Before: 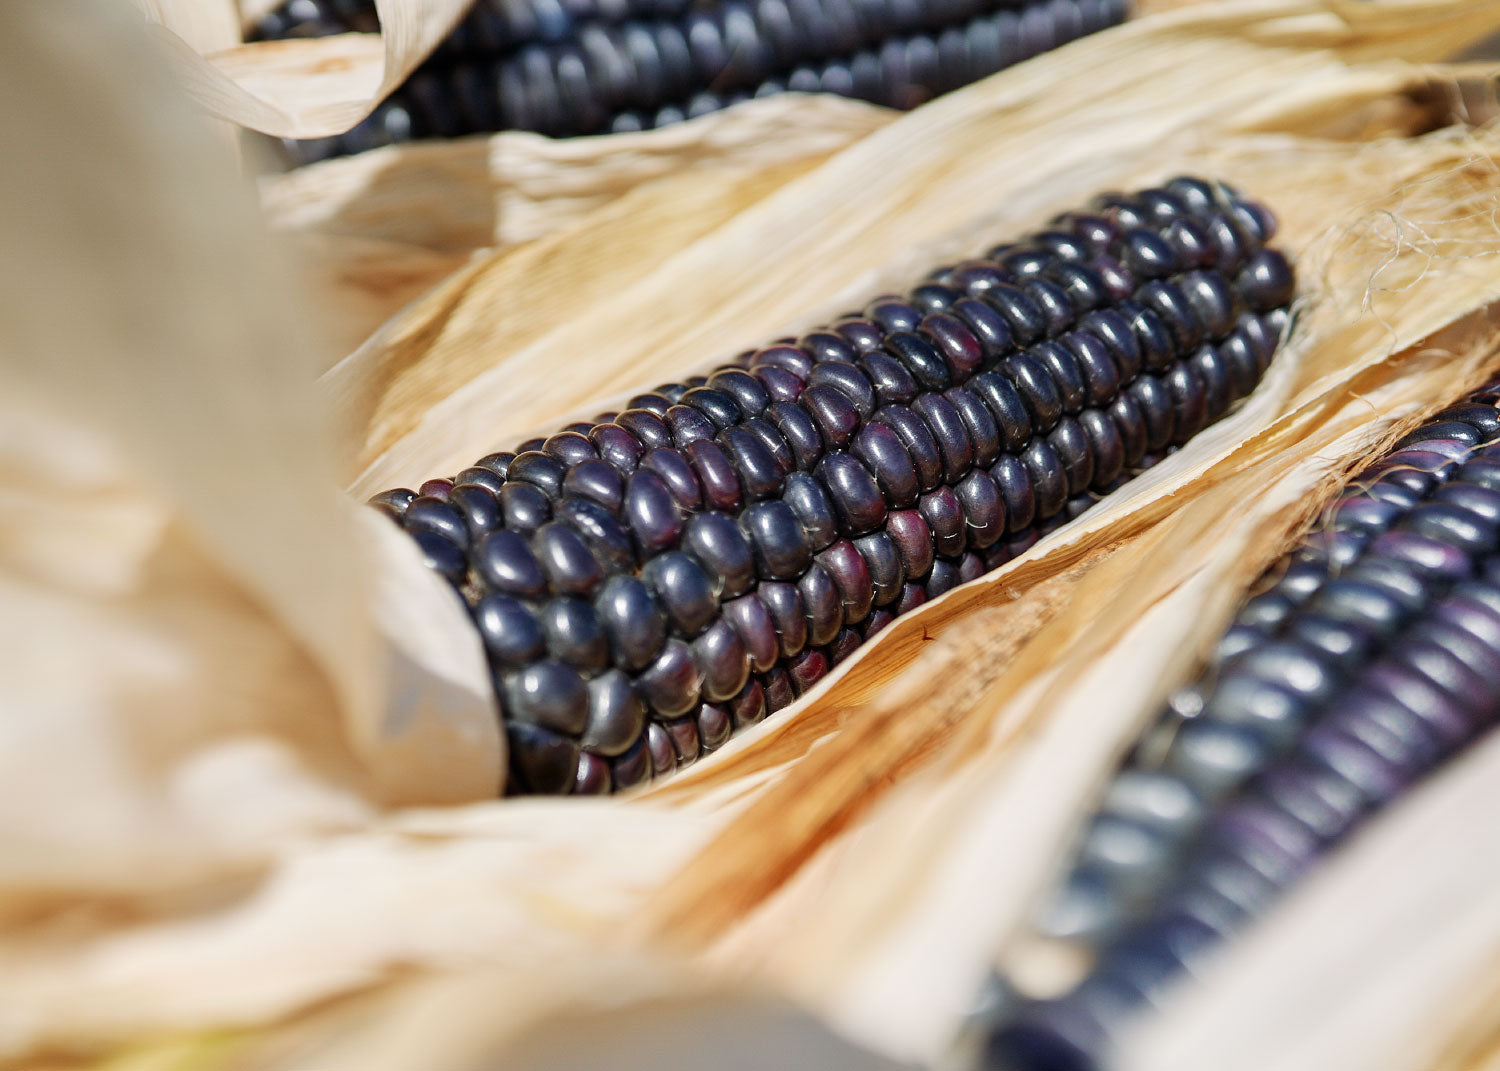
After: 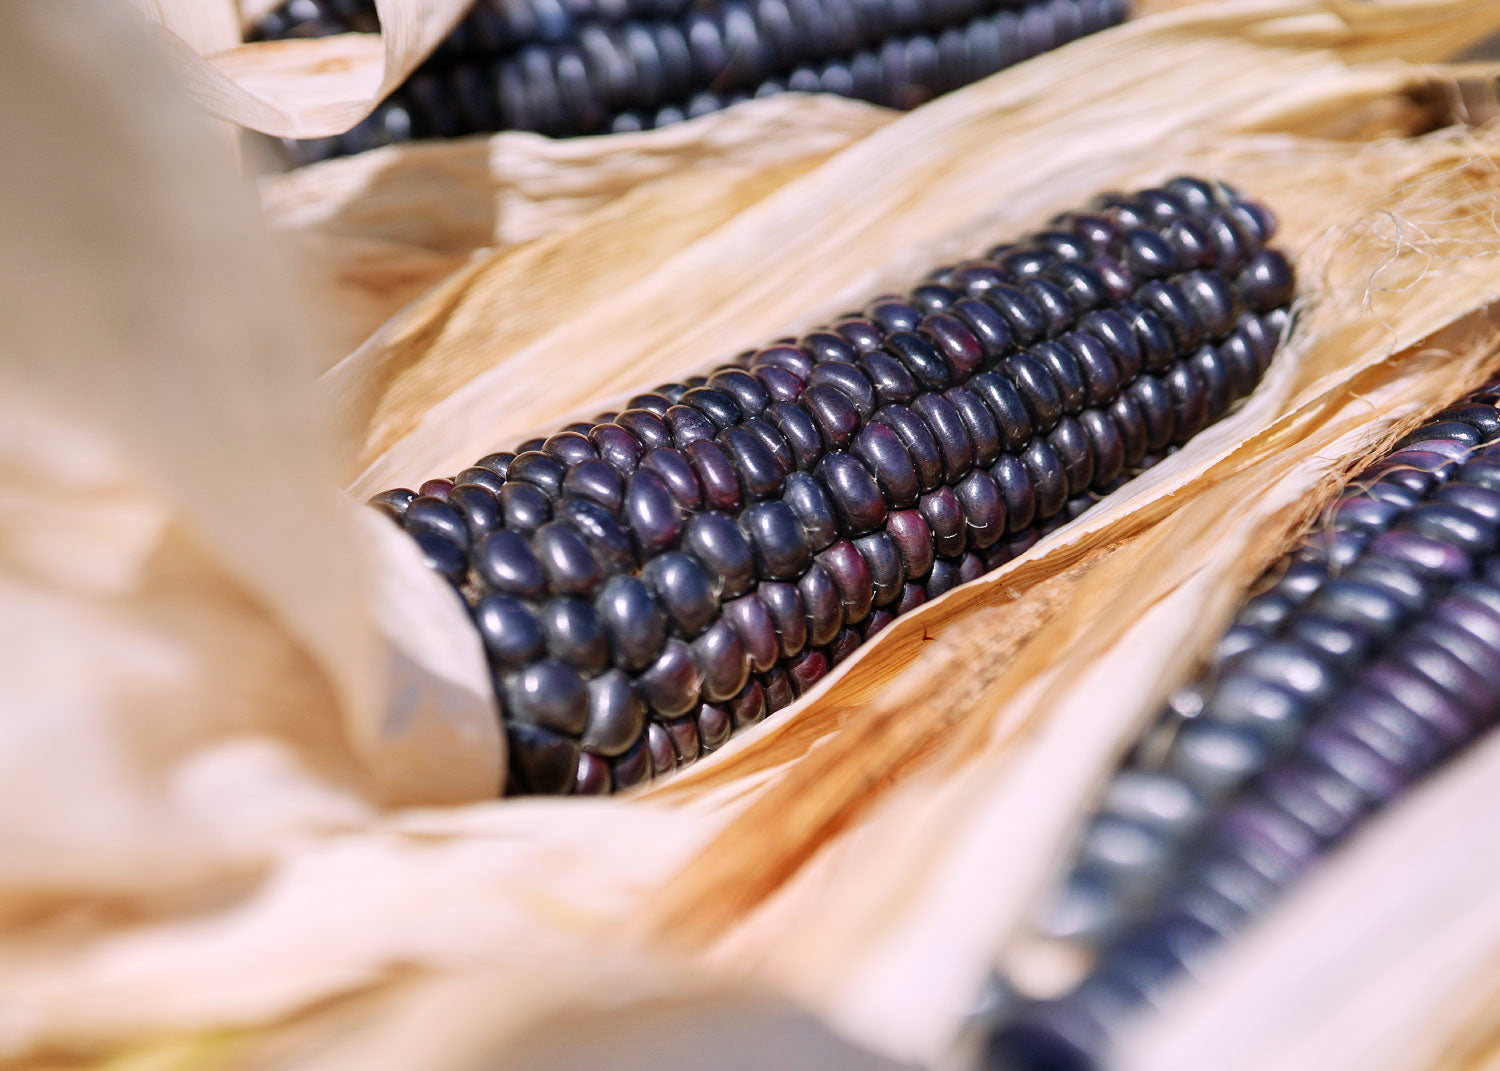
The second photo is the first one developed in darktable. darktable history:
bloom: size 13.65%, threshold 98.39%, strength 4.82%
white balance: red 1.05, blue 1.072
